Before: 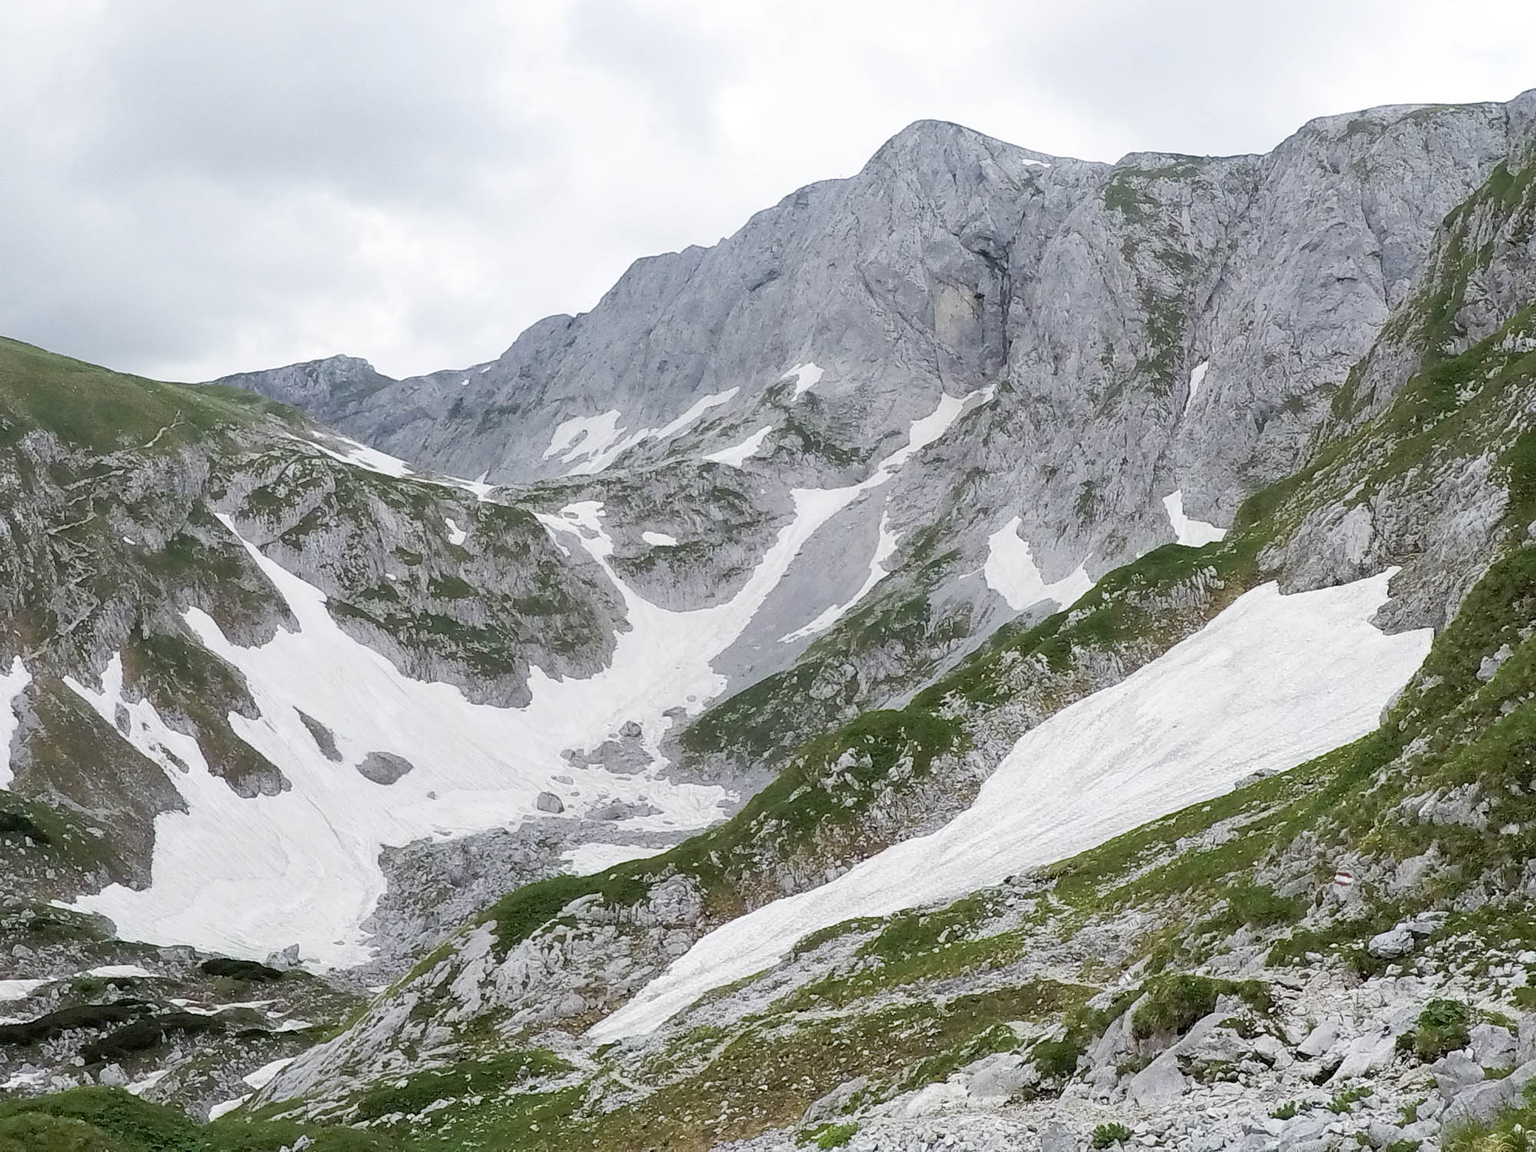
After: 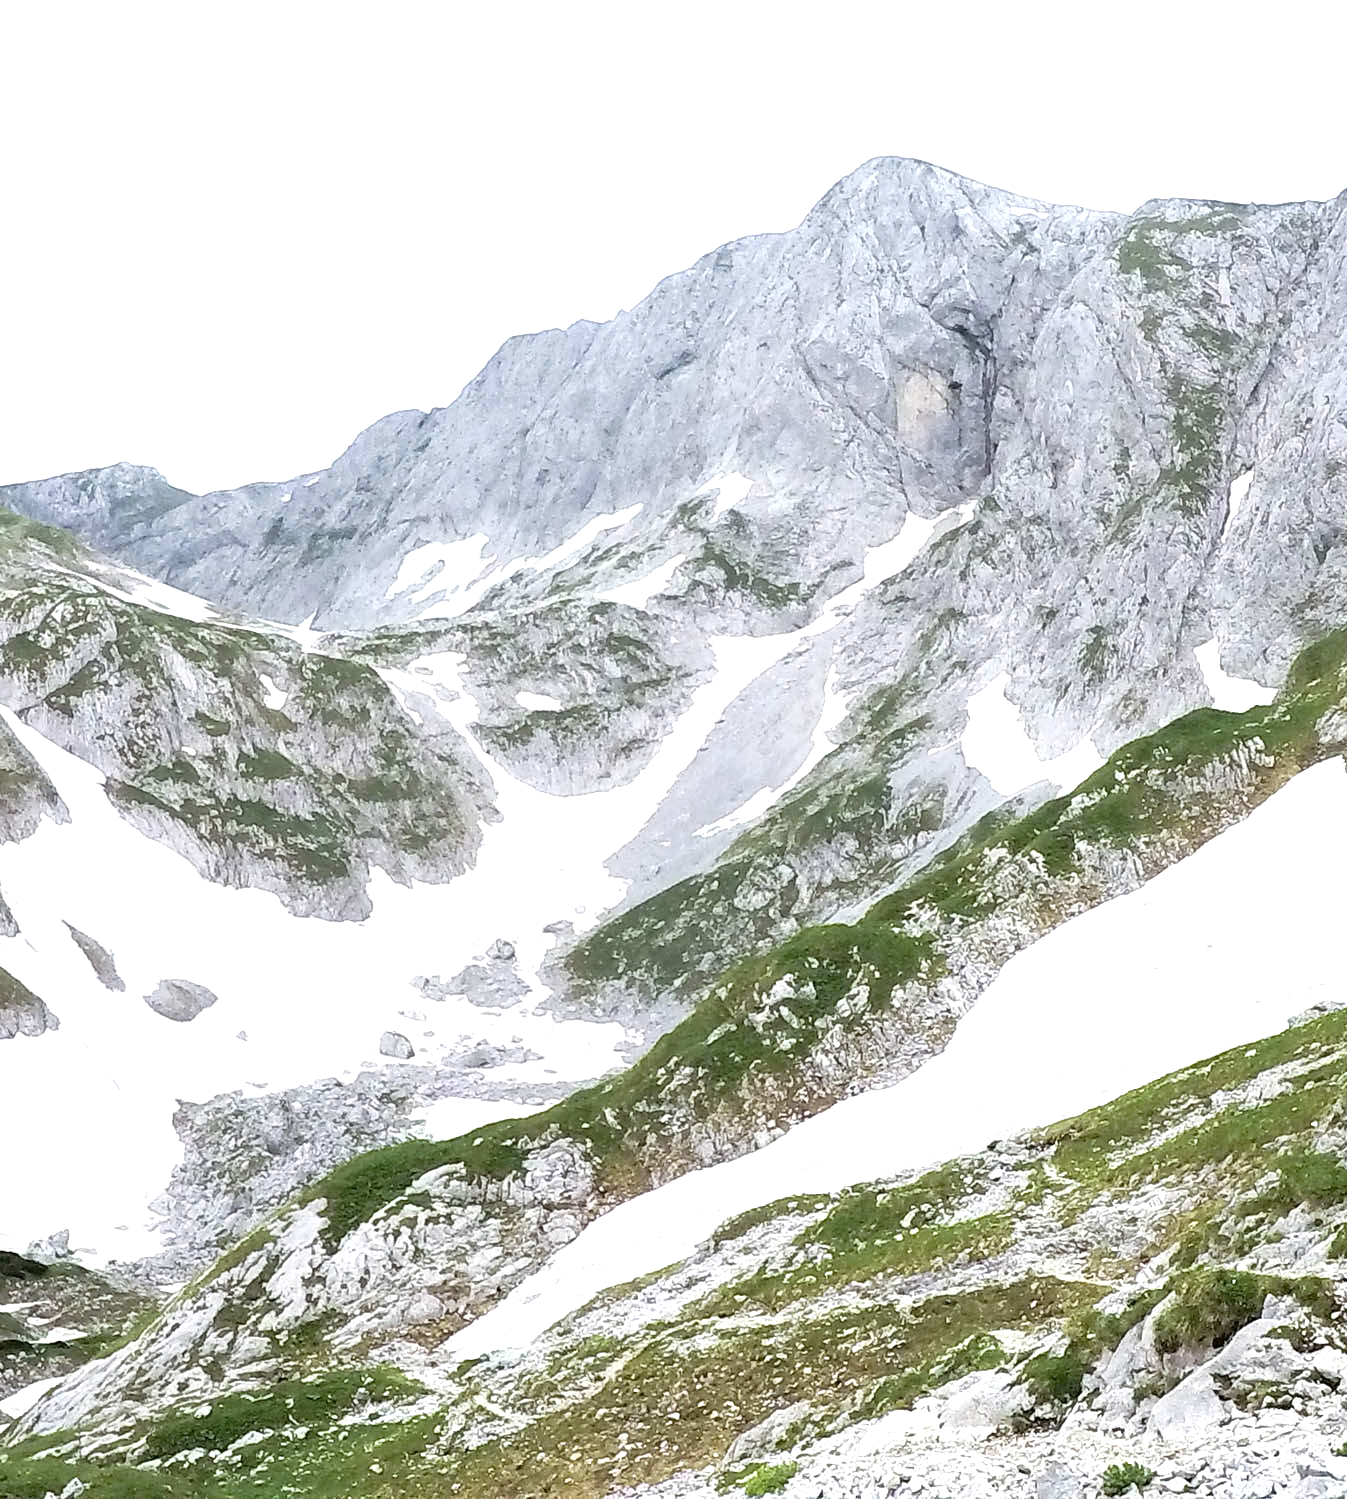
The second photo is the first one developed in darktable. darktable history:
crop and rotate: left 16.003%, right 16.621%
exposure: black level correction 0, exposure 0.933 EV, compensate exposure bias true, compensate highlight preservation false
contrast brightness saturation: contrast 0.049
